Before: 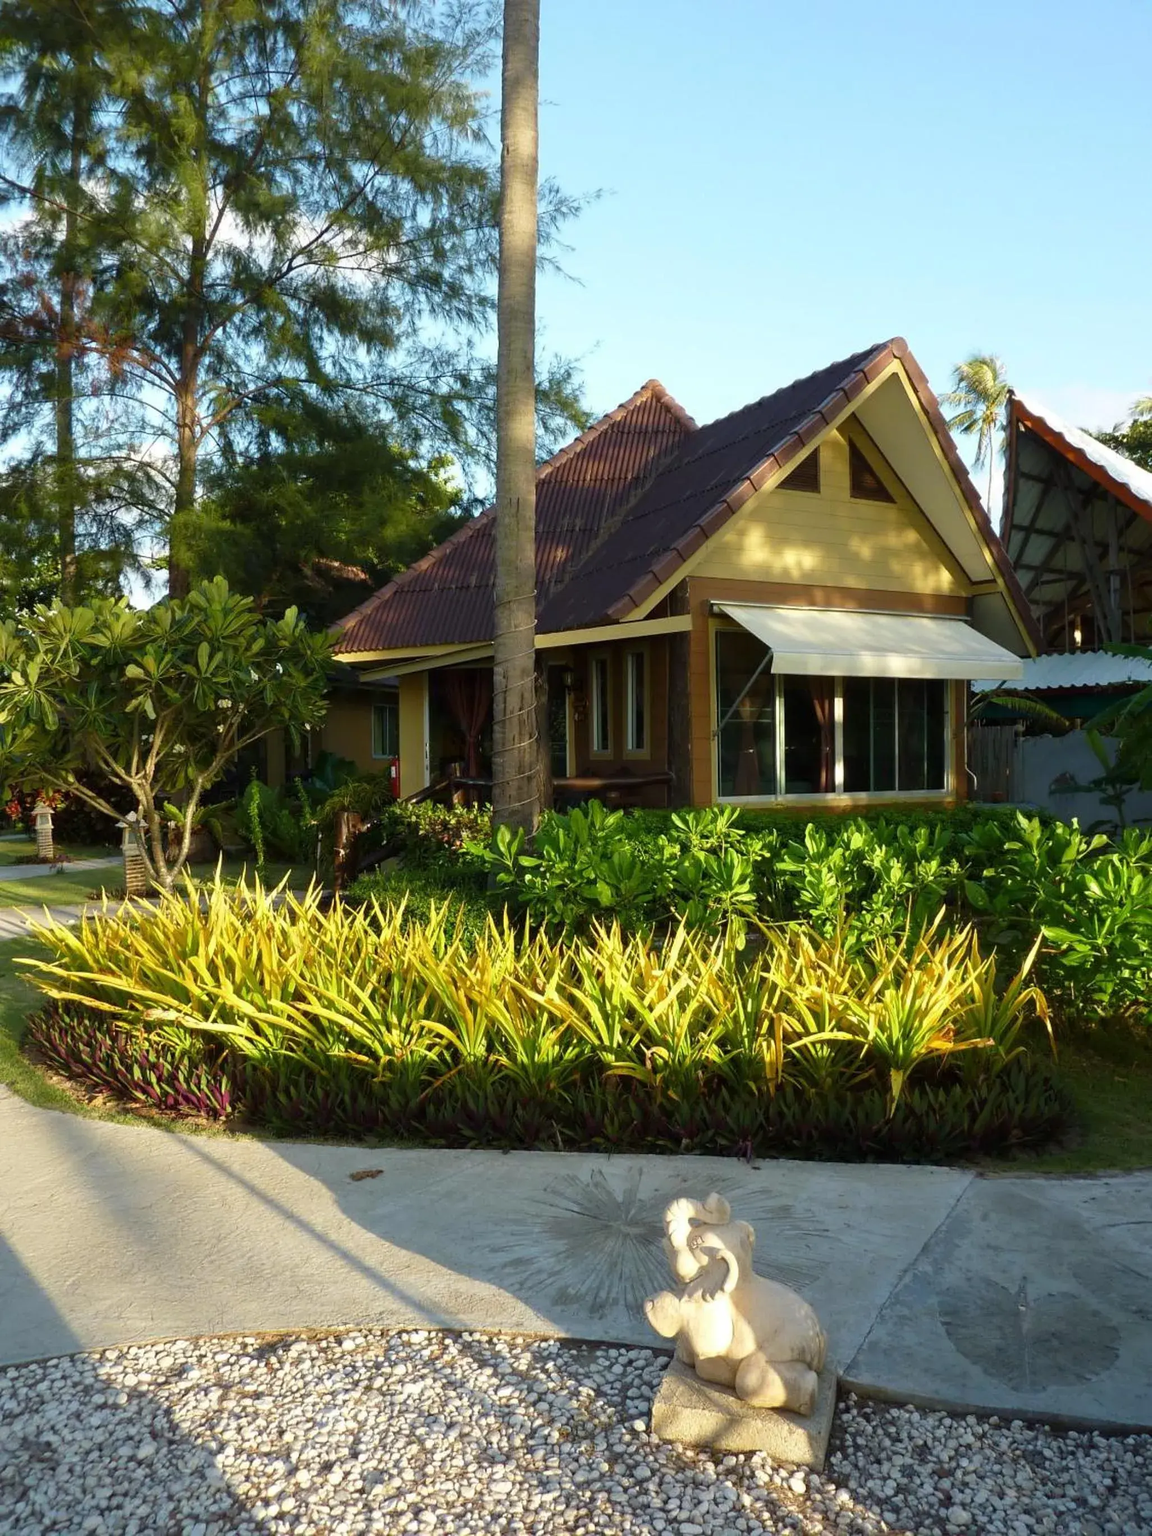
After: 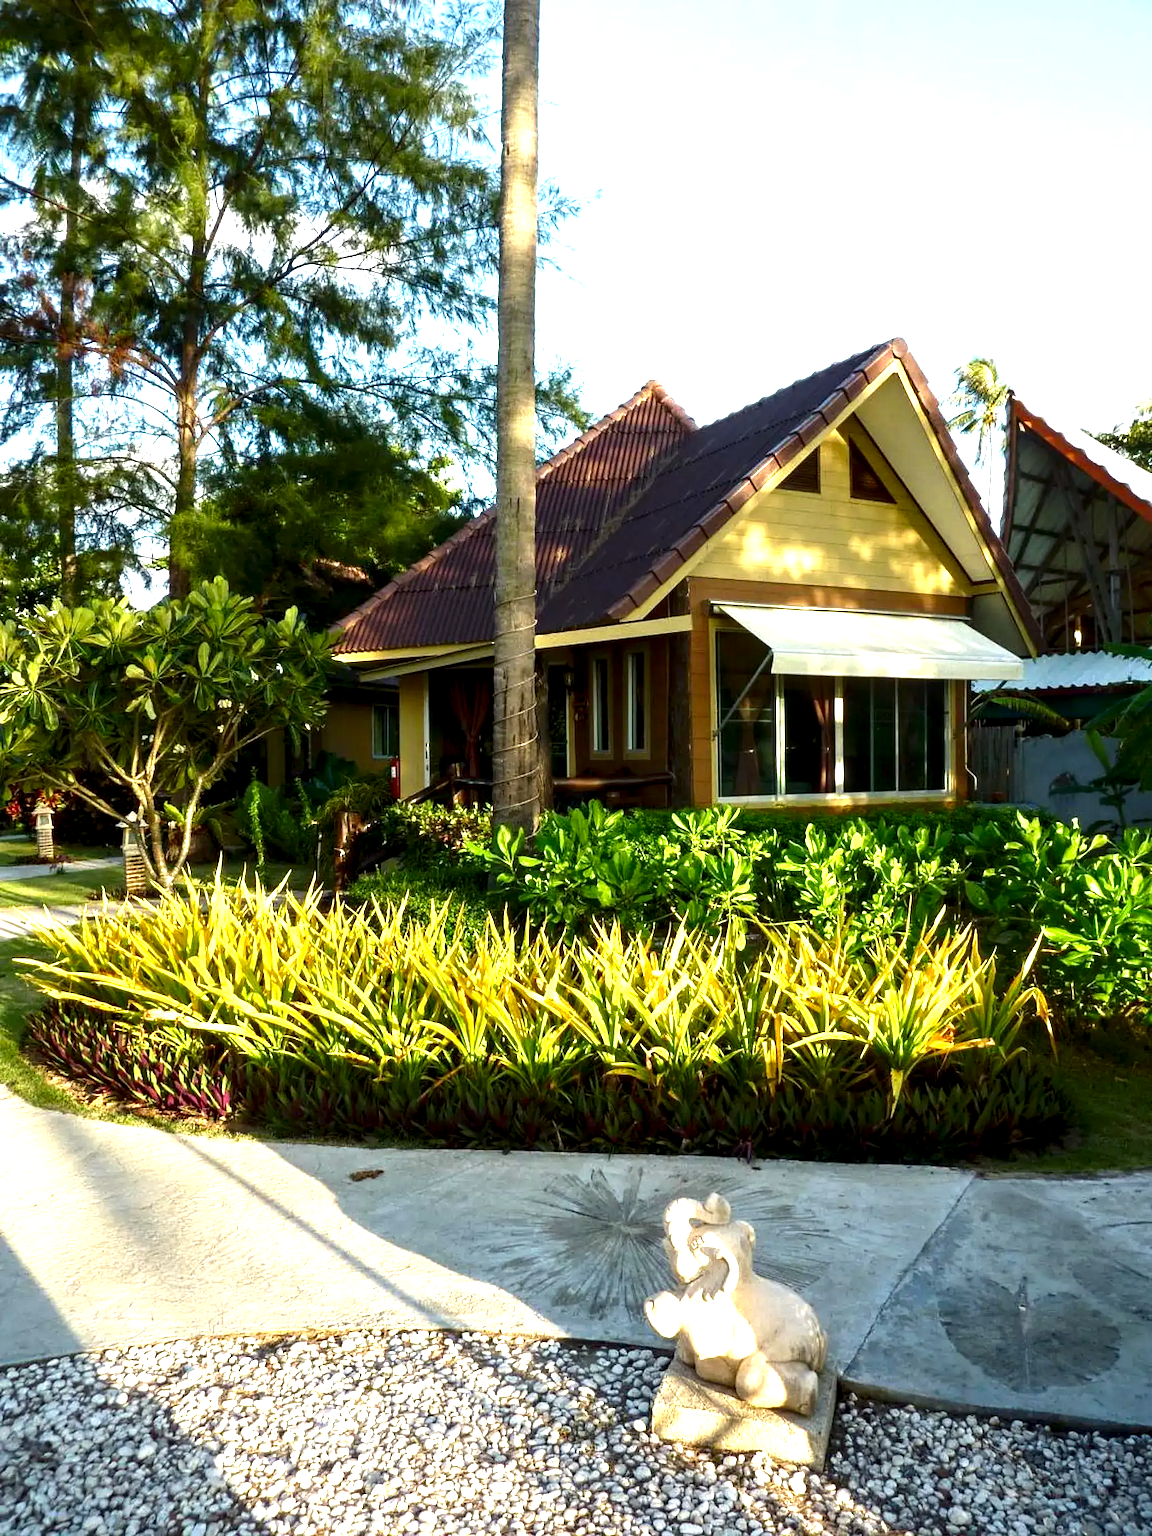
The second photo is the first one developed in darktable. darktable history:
contrast brightness saturation: contrast 0.069, brightness -0.149, saturation 0.107
exposure: black level correction 0, exposure 1 EV, compensate exposure bias true, compensate highlight preservation false
local contrast: detail 135%, midtone range 0.746
